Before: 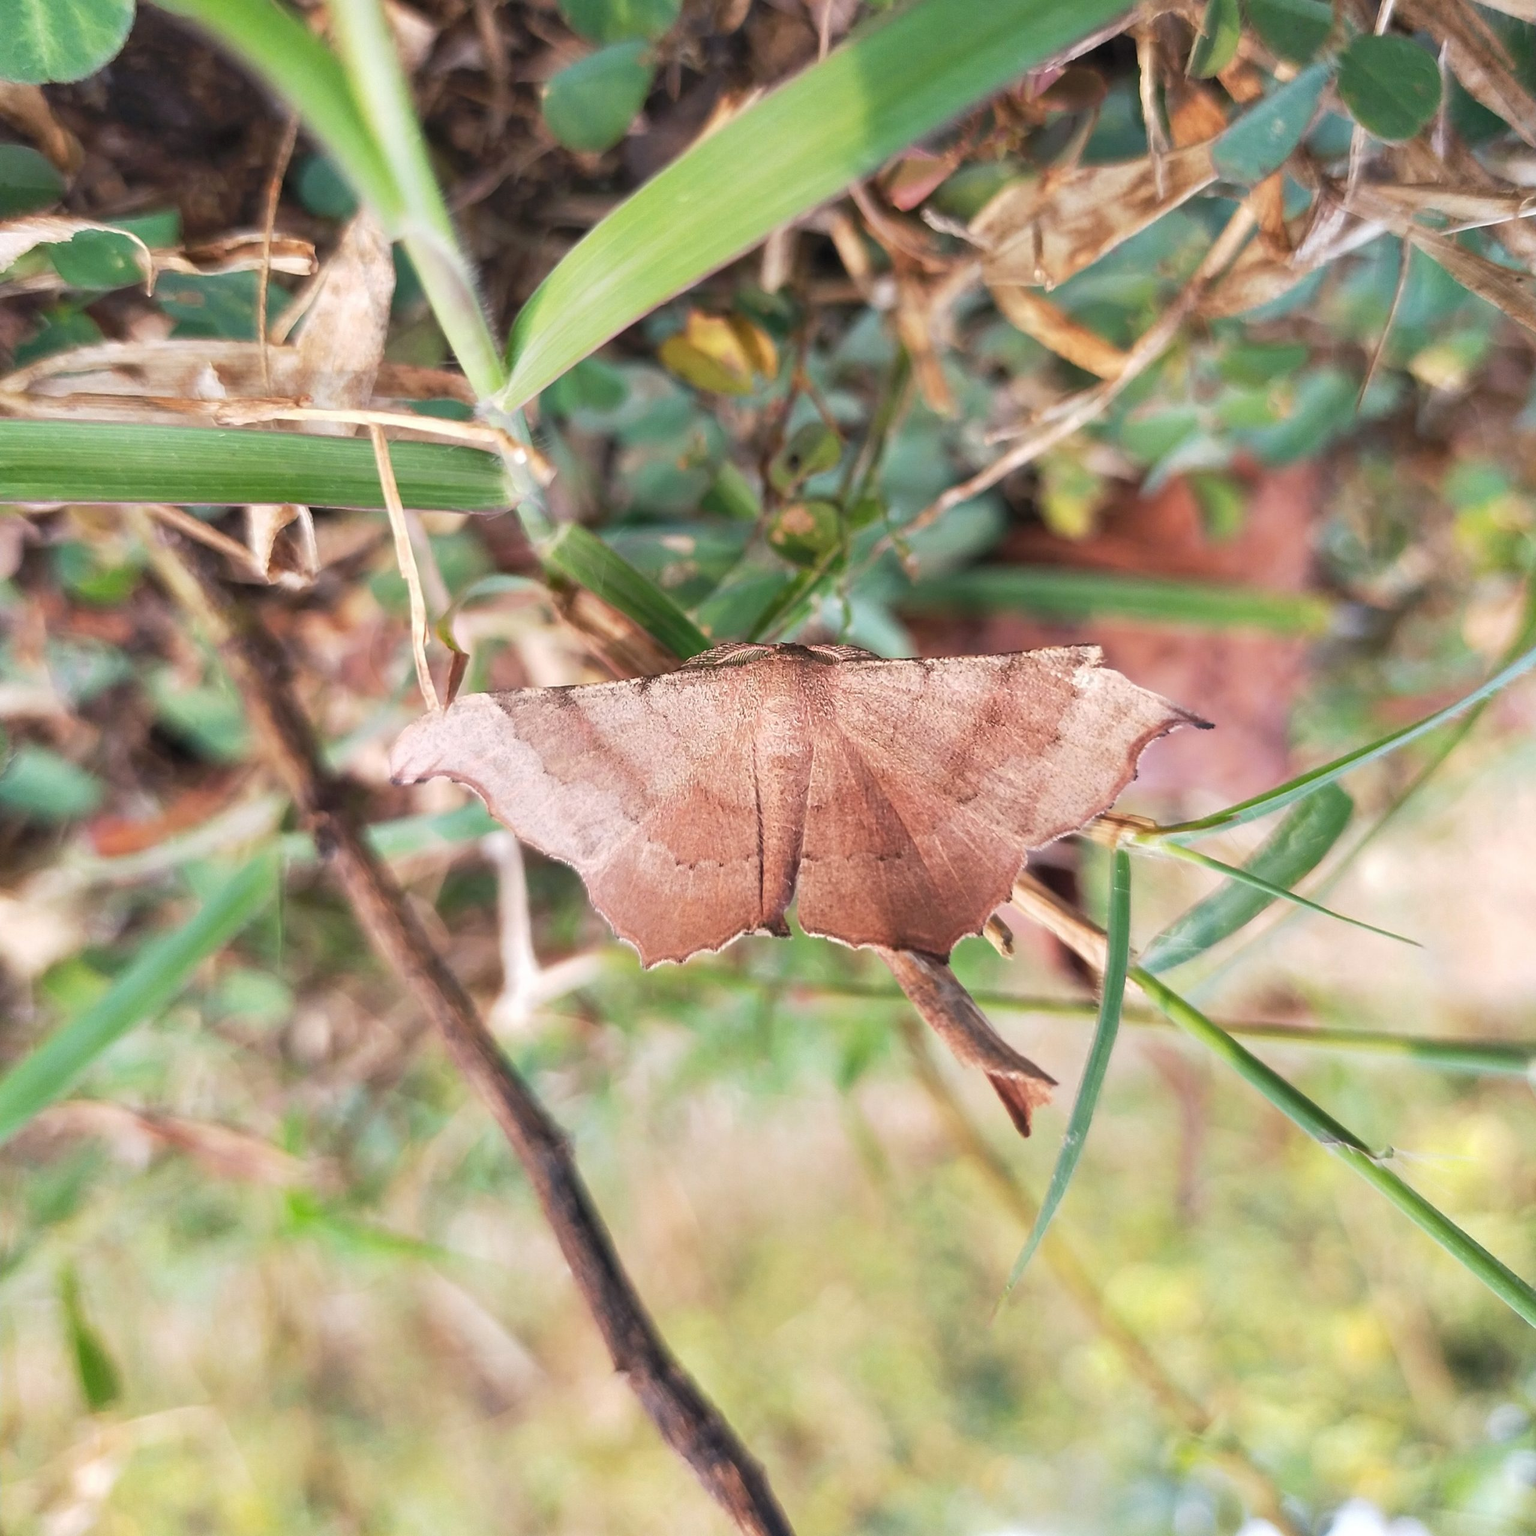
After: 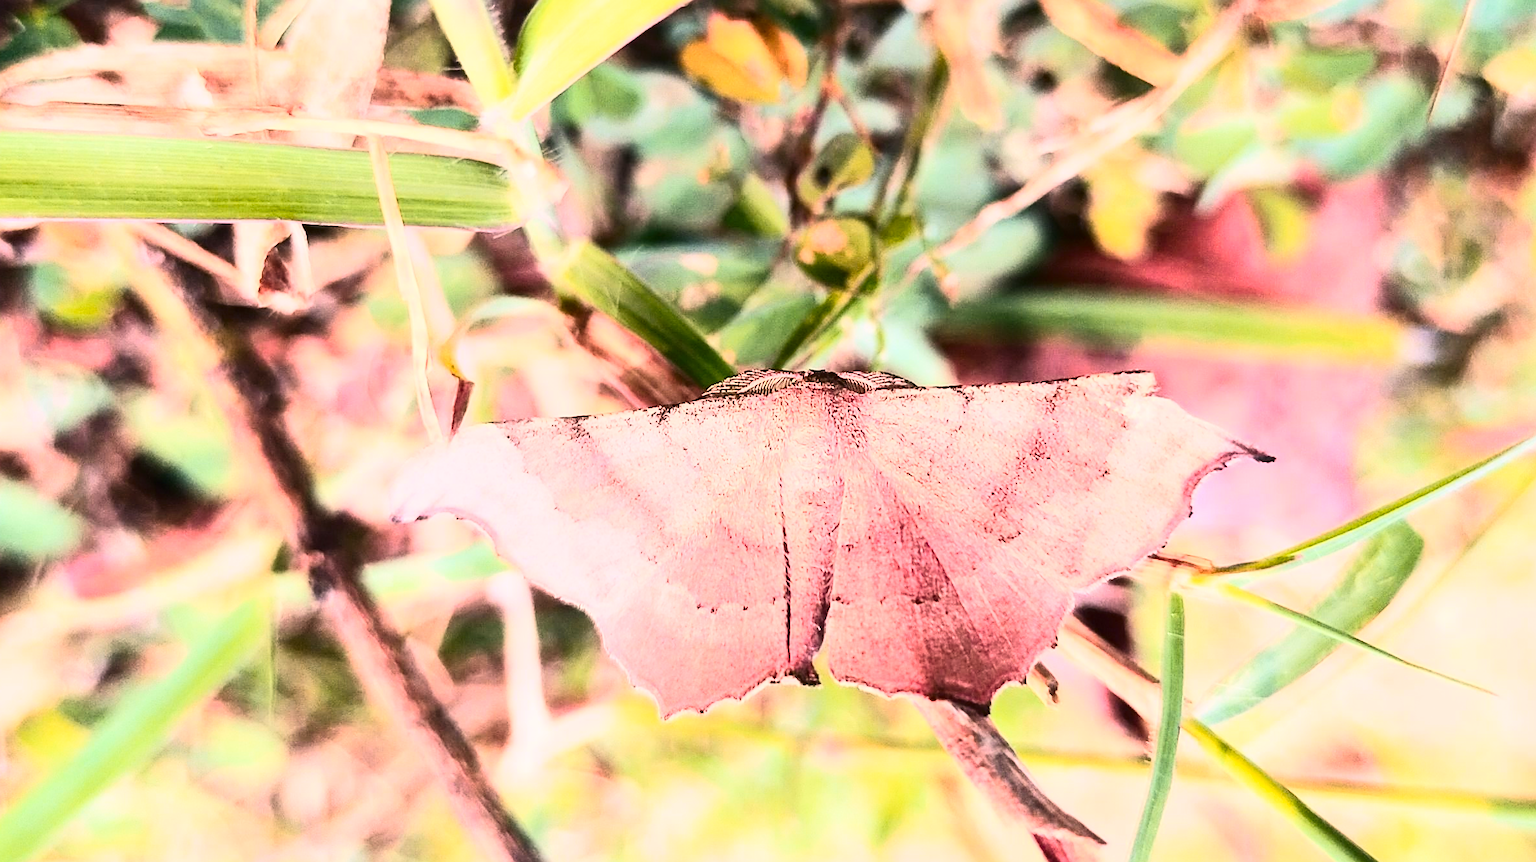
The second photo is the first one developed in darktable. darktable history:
color correction: highlights a* 7.7, highlights b* 4.28
crop: left 1.804%, top 19.479%, right 5.084%, bottom 28.218%
base curve: curves: ch0 [(0, 0) (0.032, 0.025) (0.121, 0.166) (0.206, 0.329) (0.605, 0.79) (1, 1)]
tone equalizer: edges refinement/feathering 500, mask exposure compensation -1.57 EV, preserve details no
contrast brightness saturation: contrast 0.403, brightness 0.109, saturation 0.215
sharpen: on, module defaults
color zones: curves: ch1 [(0.239, 0.552) (0.75, 0.5)]; ch2 [(0.25, 0.462) (0.749, 0.457)], mix 31.43%
